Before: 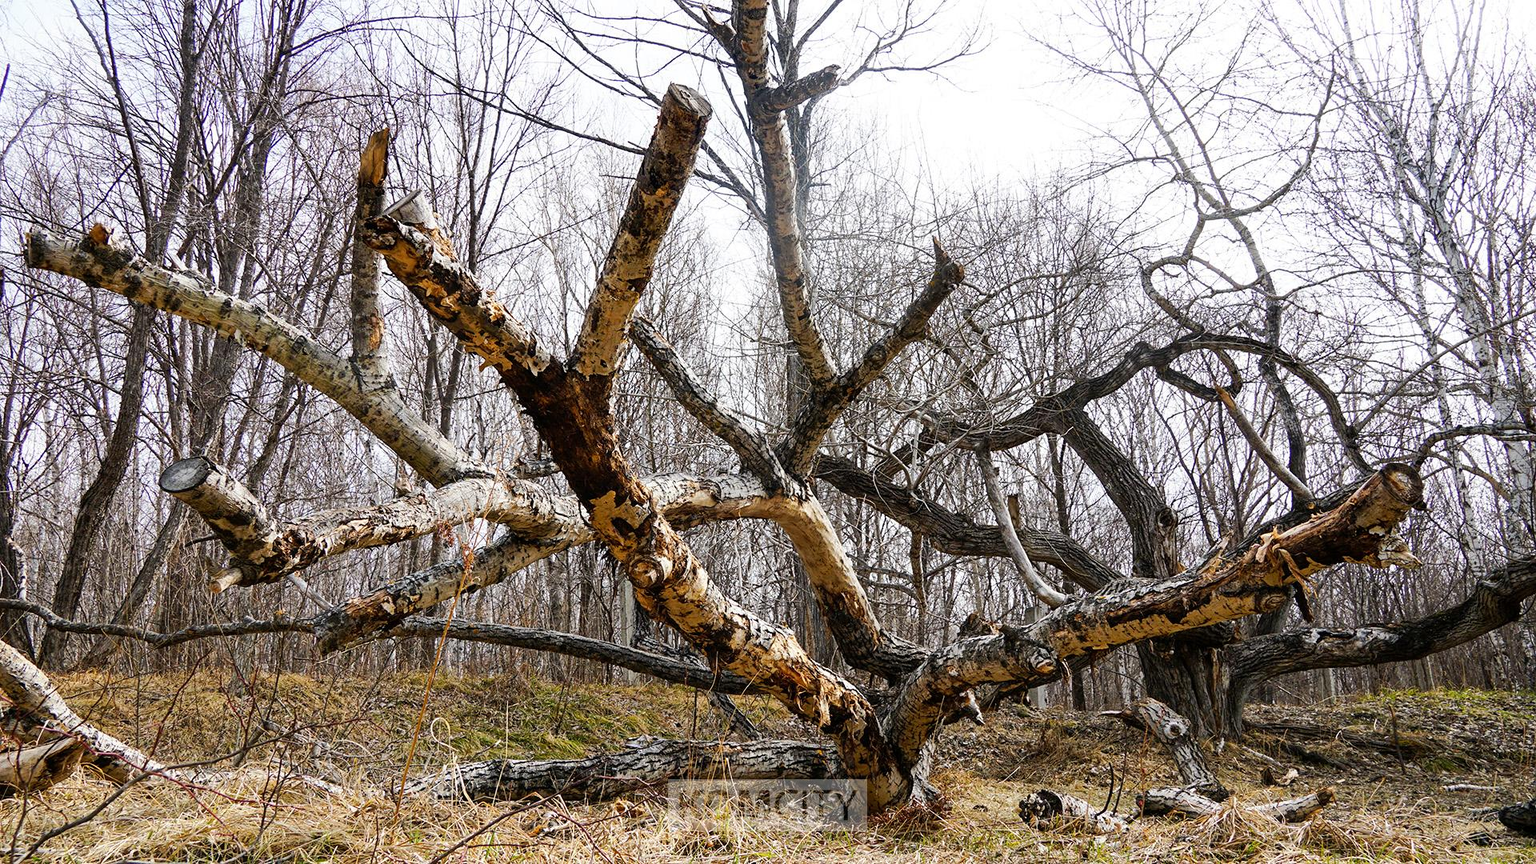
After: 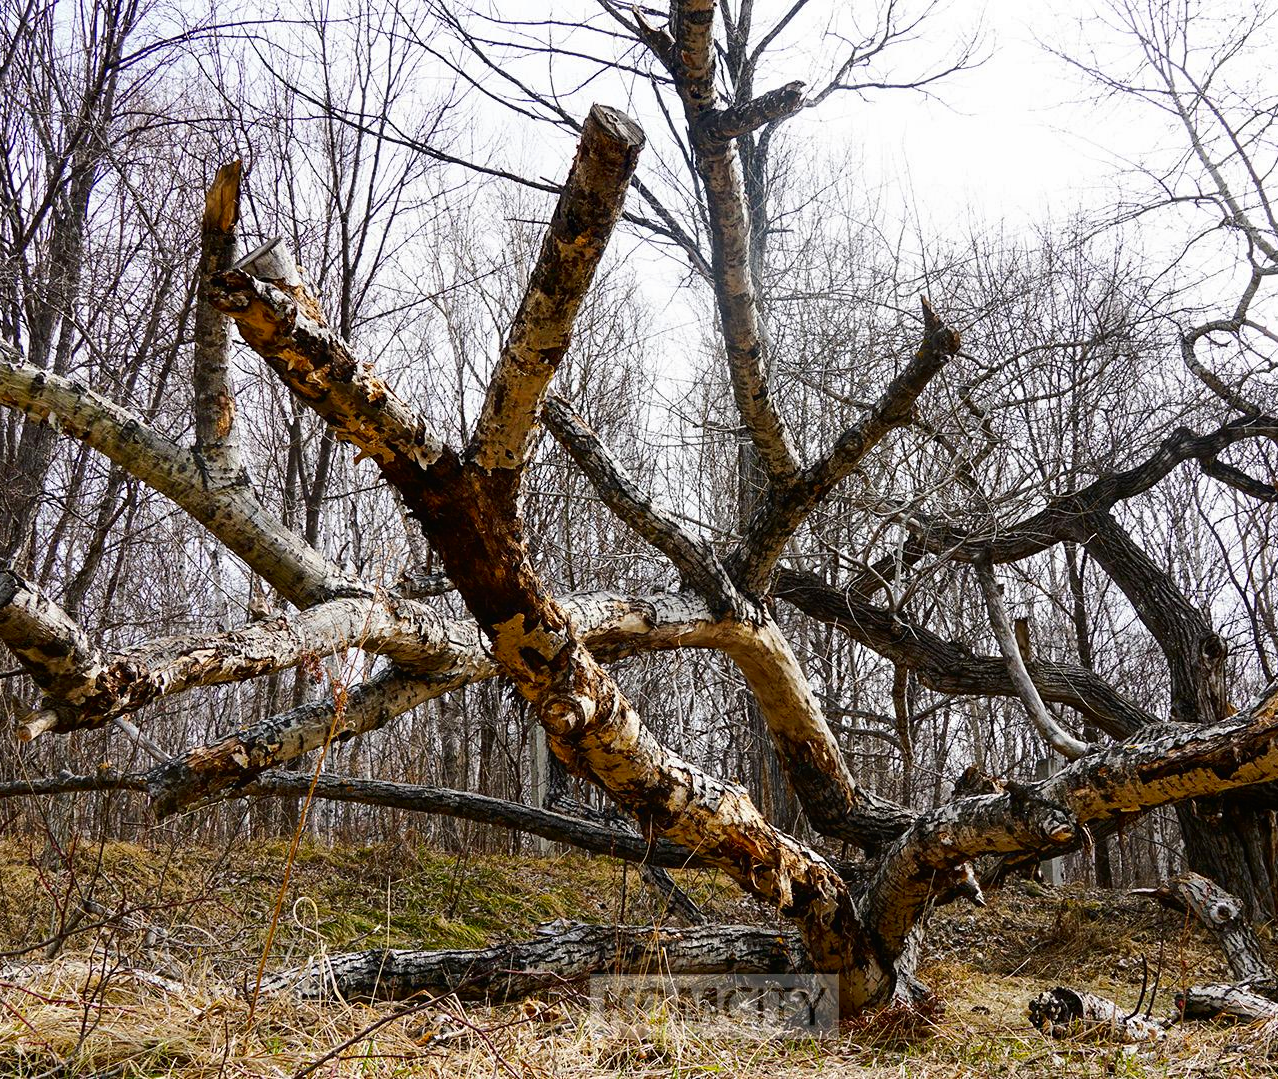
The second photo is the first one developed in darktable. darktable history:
local contrast: mode bilateral grid, contrast 100, coarseness 100, detail 90%, midtone range 0.2
contrast brightness saturation: contrast 0.066, brightness -0.133, saturation 0.056
crop and rotate: left 12.761%, right 20.627%
